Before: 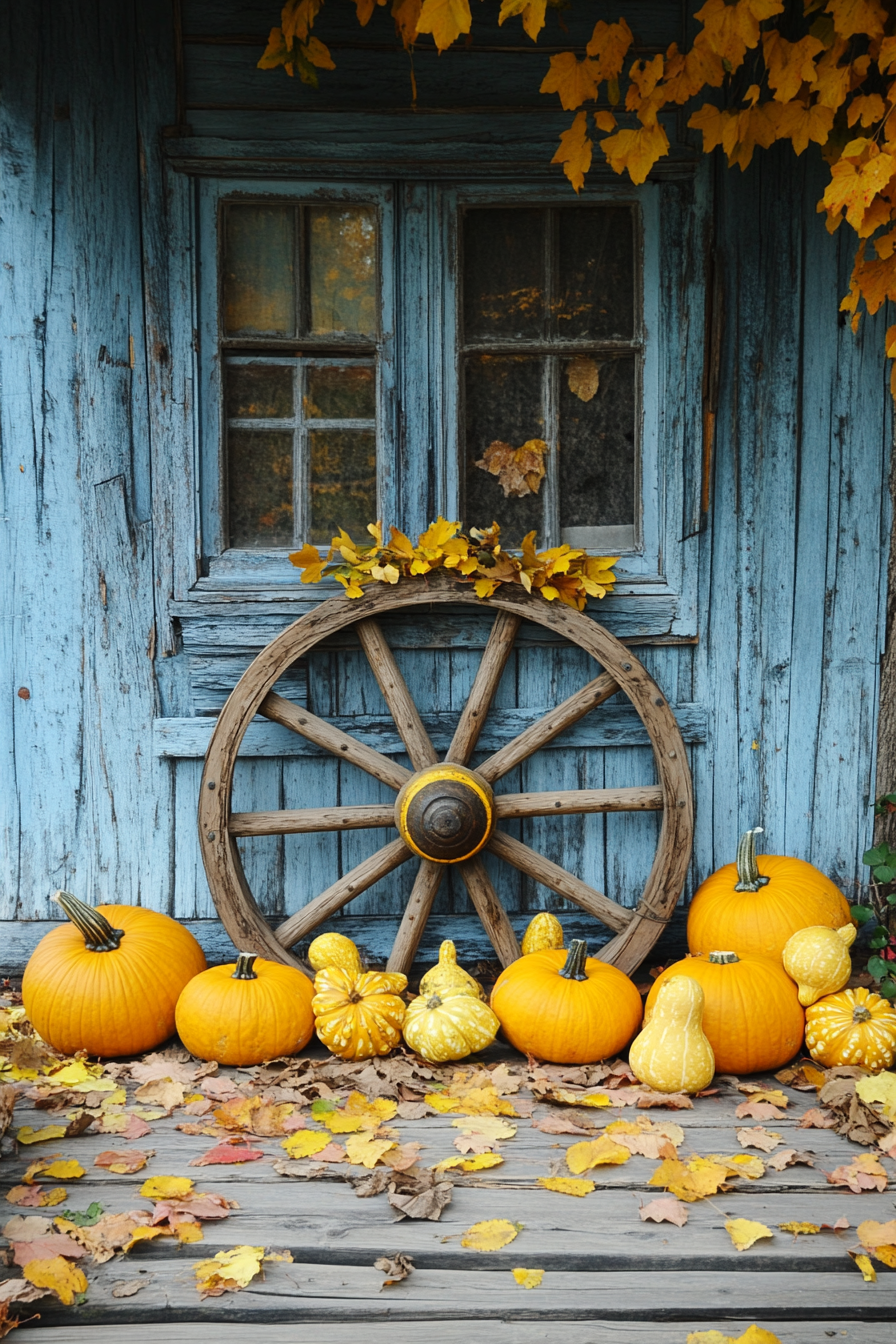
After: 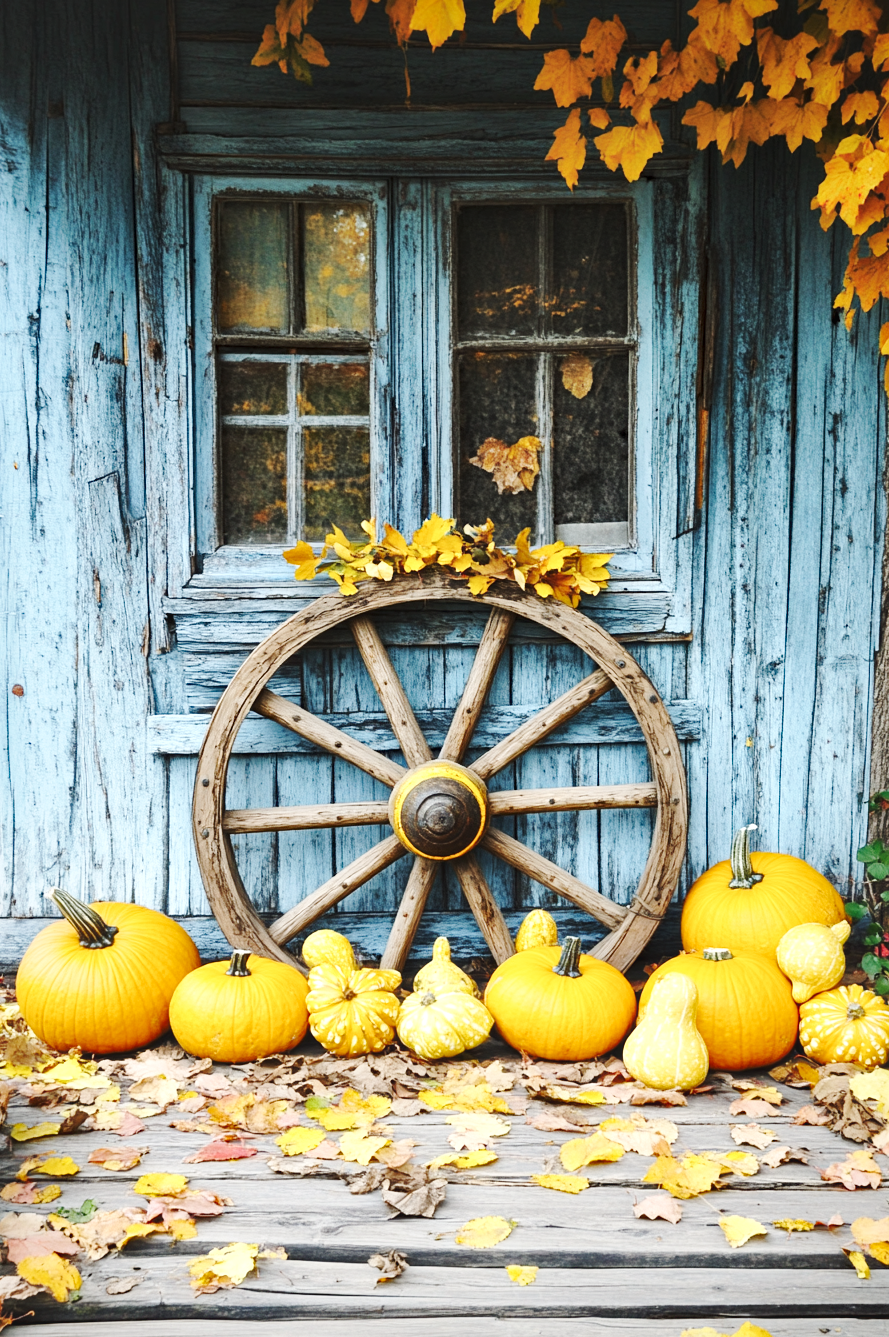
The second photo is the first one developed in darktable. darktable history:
haze removal: compatibility mode true, adaptive false
base curve: curves: ch0 [(0, 0.007) (0.028, 0.063) (0.121, 0.311) (0.46, 0.743) (0.859, 0.957) (1, 1)], preserve colors none
local contrast: mode bilateral grid, contrast 25, coarseness 61, detail 152%, midtone range 0.2
crop and rotate: left 0.695%, top 0.234%, bottom 0.265%
exposure: compensate highlight preservation false
